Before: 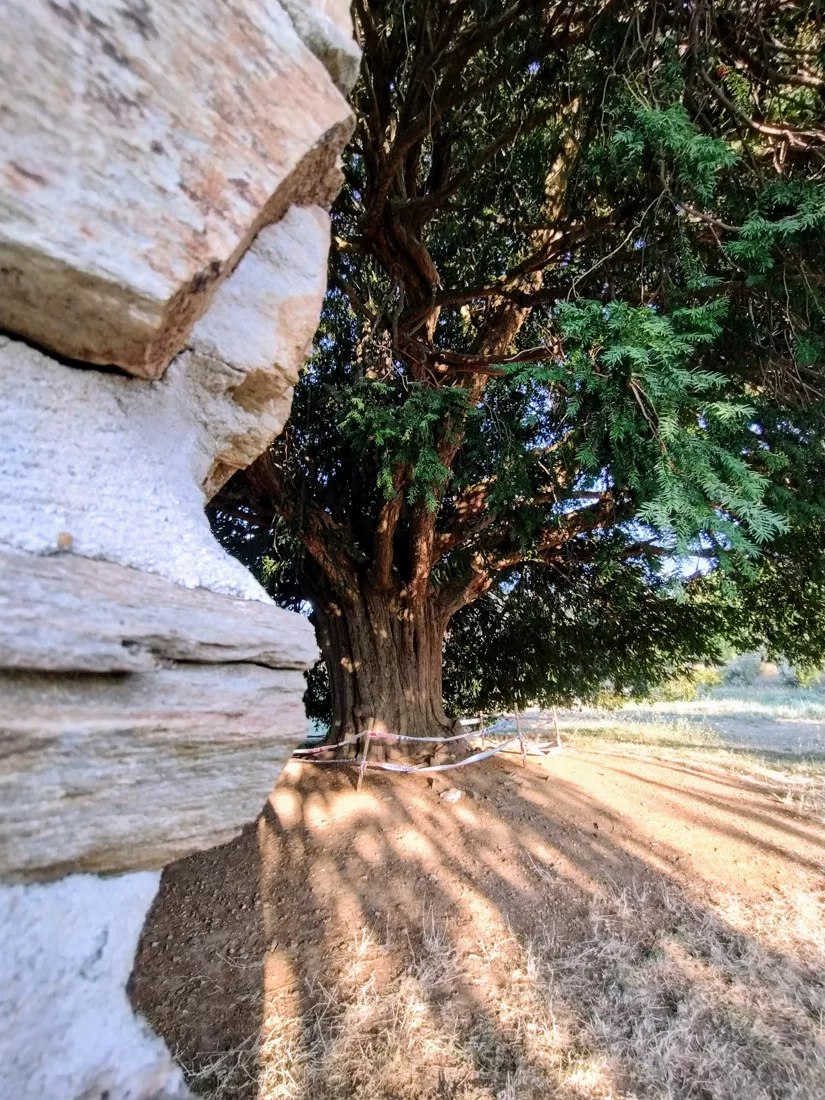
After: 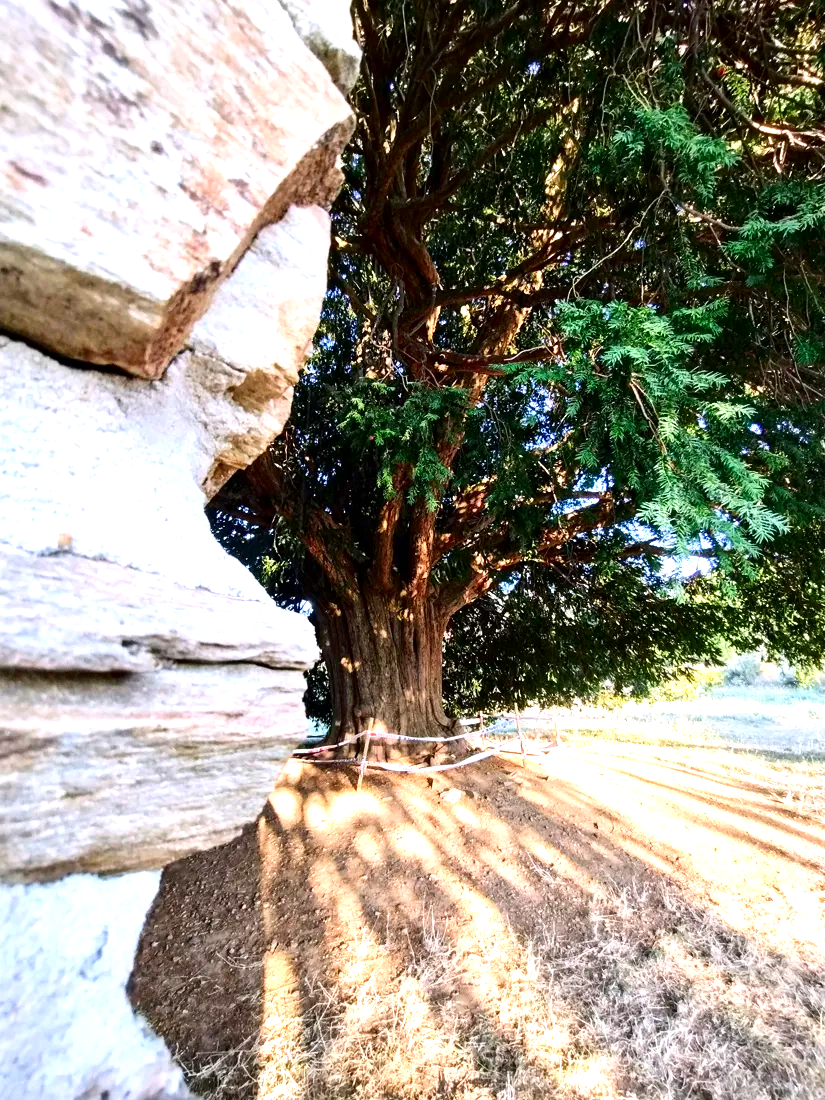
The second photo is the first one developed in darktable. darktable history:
contrast brightness saturation: contrast 0.118, brightness -0.121, saturation 0.196
exposure: black level correction 0, exposure 0.949 EV, compensate highlight preservation false
